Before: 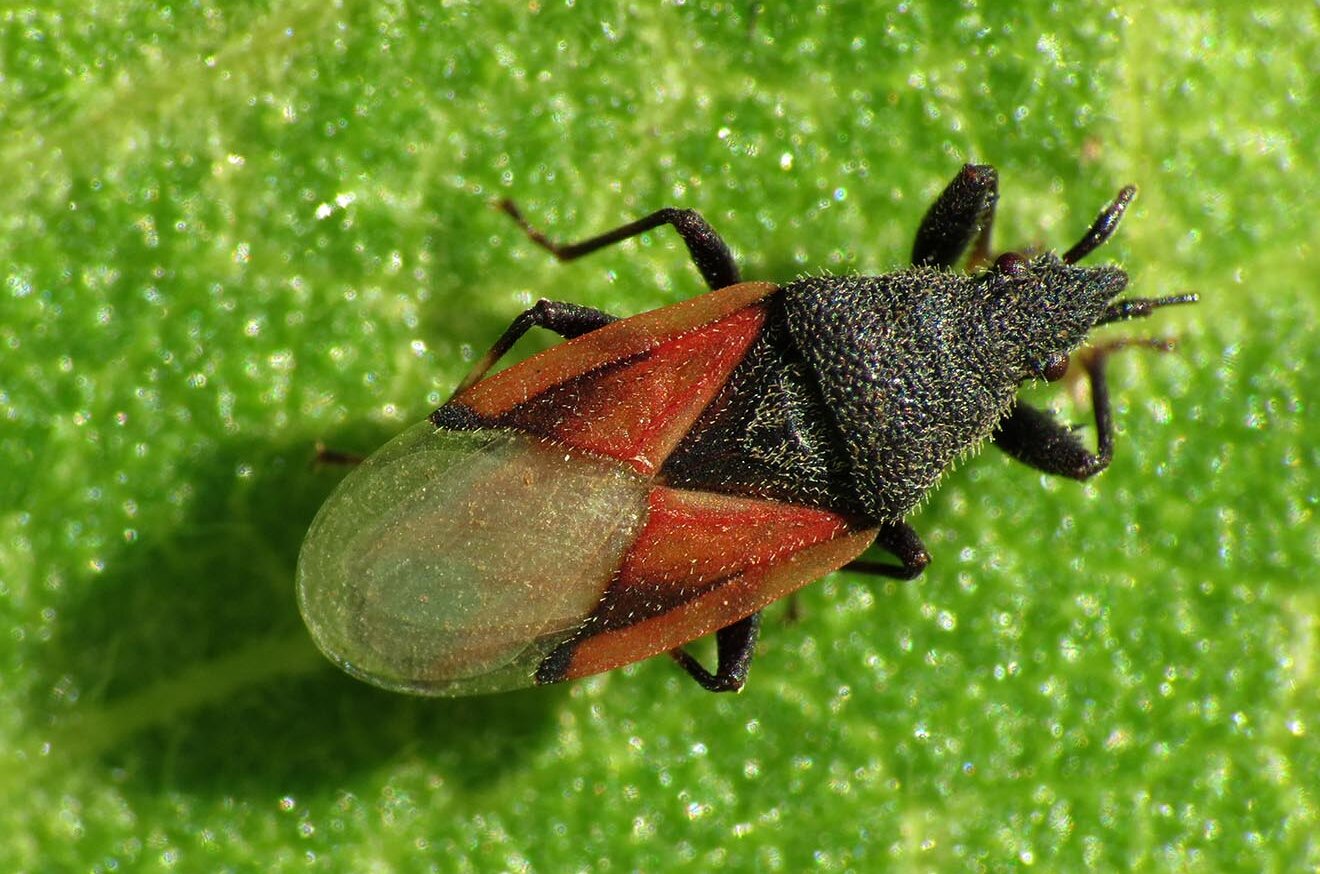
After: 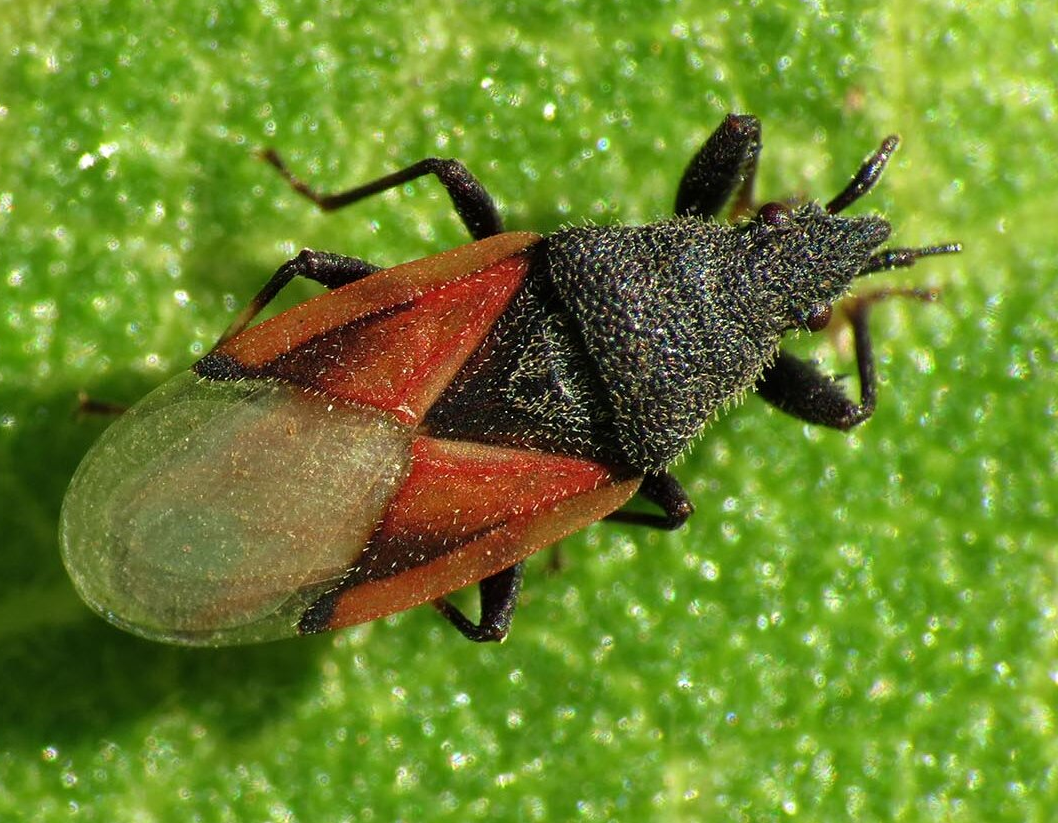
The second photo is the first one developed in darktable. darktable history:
crop and rotate: left 18.074%, top 5.737%, right 1.726%
